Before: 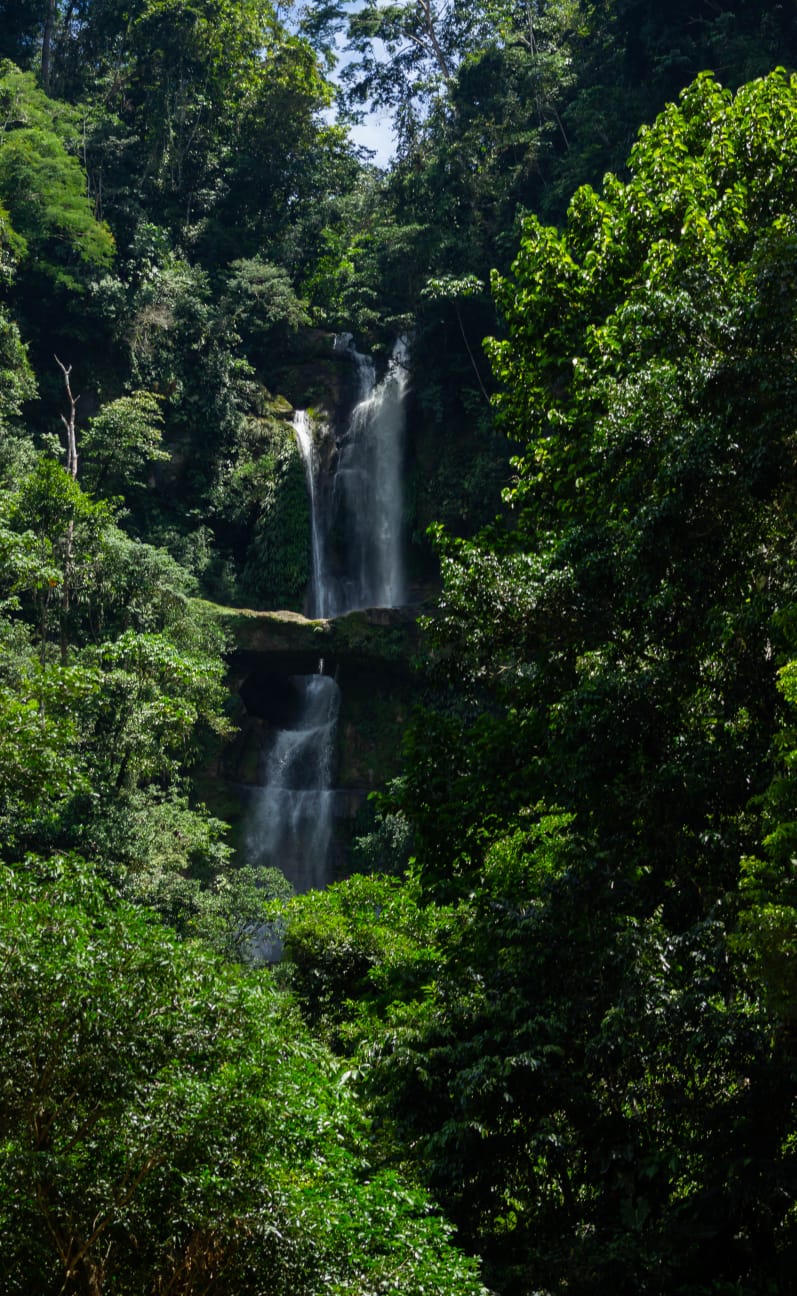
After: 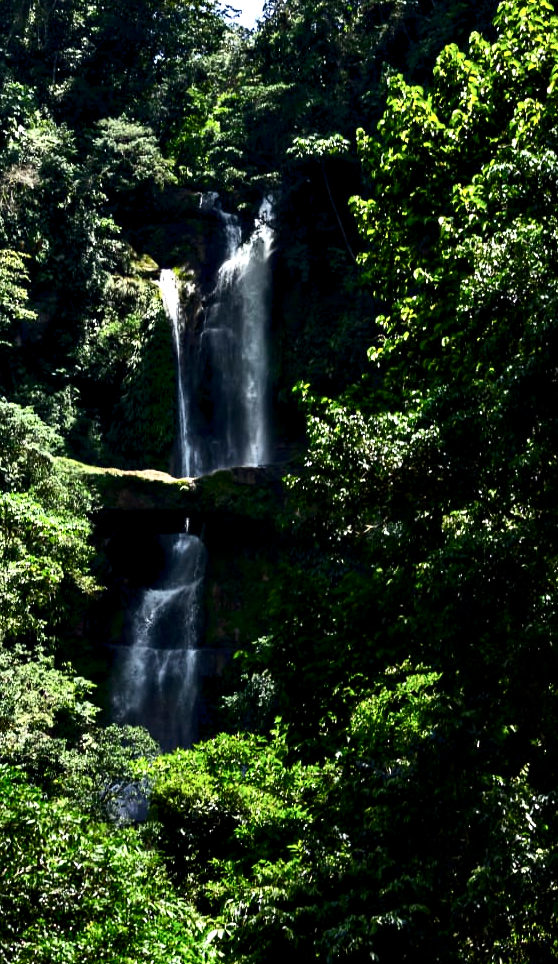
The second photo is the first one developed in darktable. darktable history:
levels: levels [0, 0.476, 0.951]
crop and rotate: left 16.909%, top 10.921%, right 13.022%, bottom 14.647%
contrast brightness saturation: contrast 0.292
contrast equalizer: y [[0.6 ×6], [0.55 ×6], [0 ×6], [0 ×6], [0 ×6]]
